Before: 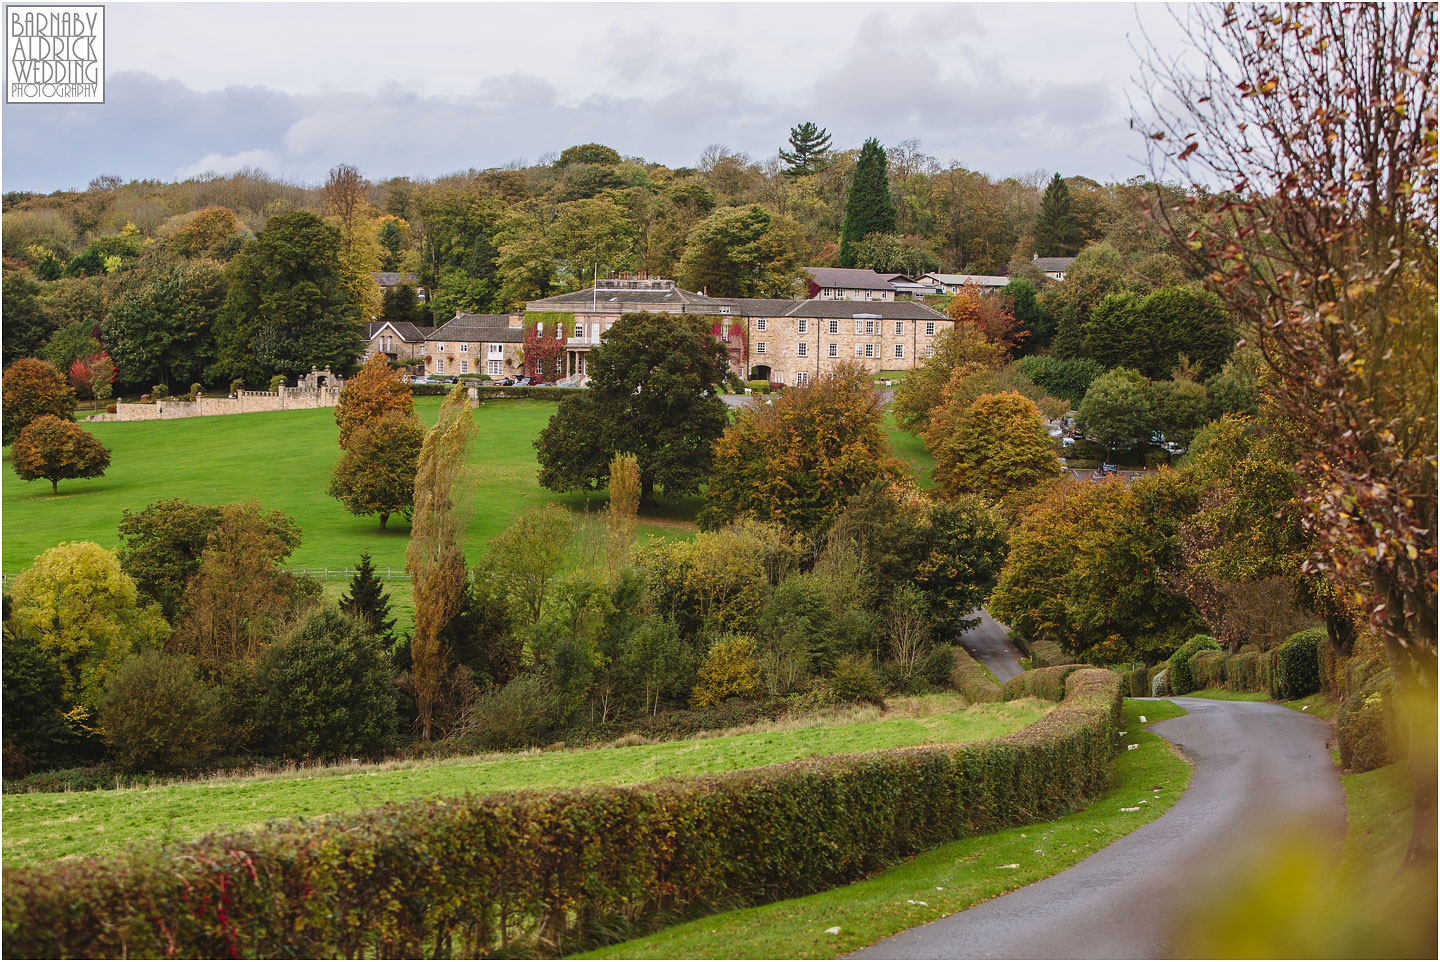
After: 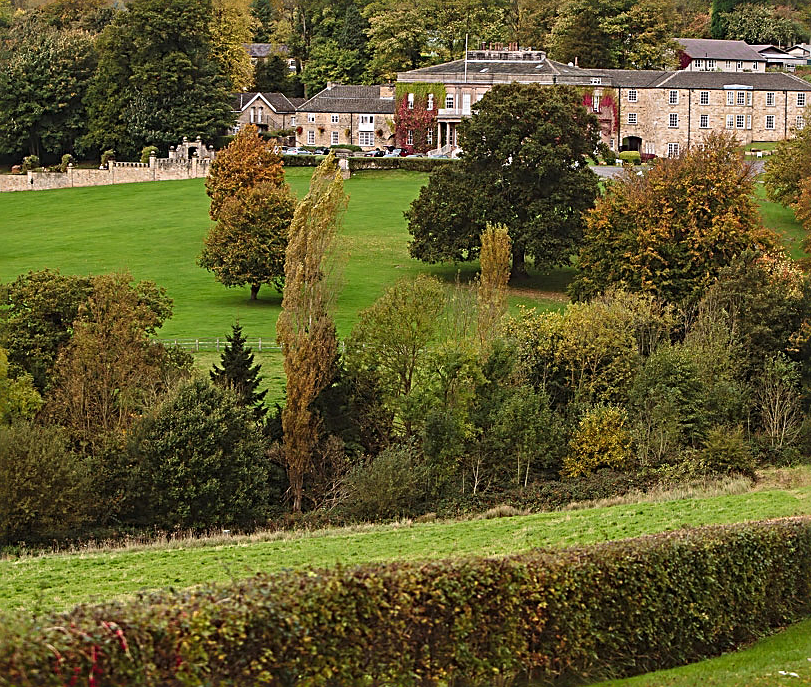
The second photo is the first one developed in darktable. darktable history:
crop: left 8.966%, top 23.852%, right 34.699%, bottom 4.703%
sharpen: radius 3.025, amount 0.757
color balance: mode lift, gamma, gain (sRGB)
